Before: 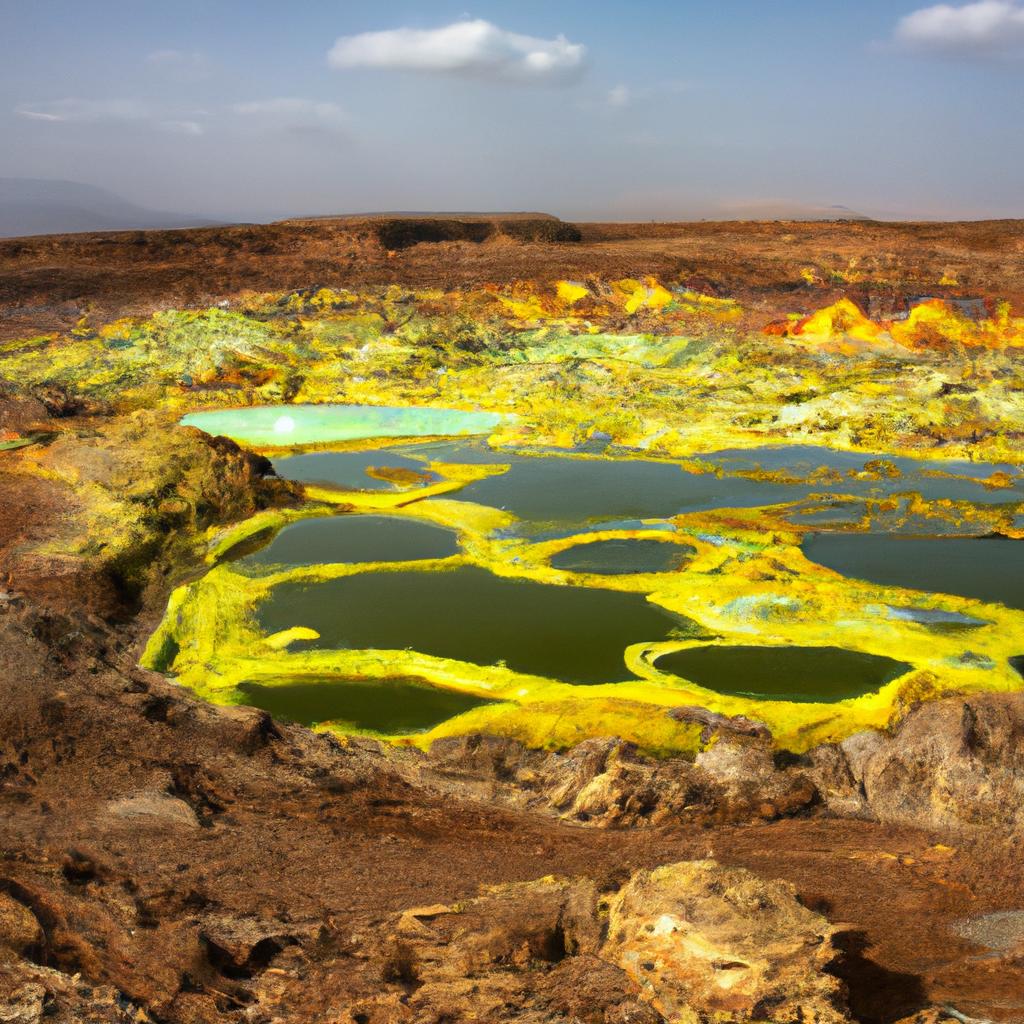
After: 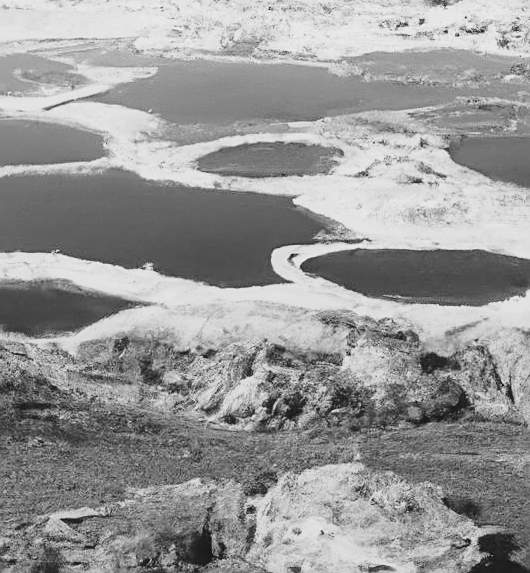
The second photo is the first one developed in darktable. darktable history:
crop: left 34.479%, top 38.822%, right 13.718%, bottom 5.172%
sharpen: on, module defaults
base curve: curves: ch0 [(0, 0) (0.028, 0.03) (0.121, 0.232) (0.46, 0.748) (0.859, 0.968) (1, 1)], preserve colors none
white balance: red 0.978, blue 0.999
color zones: curves: ch1 [(0, 0.679) (0.143, 0.647) (0.286, 0.261) (0.378, -0.011) (0.571, 0.396) (0.714, 0.399) (0.857, 0.406) (1, 0.679)]
monochrome: a -71.75, b 75.82
local contrast: highlights 68%, shadows 68%, detail 82%, midtone range 0.325
